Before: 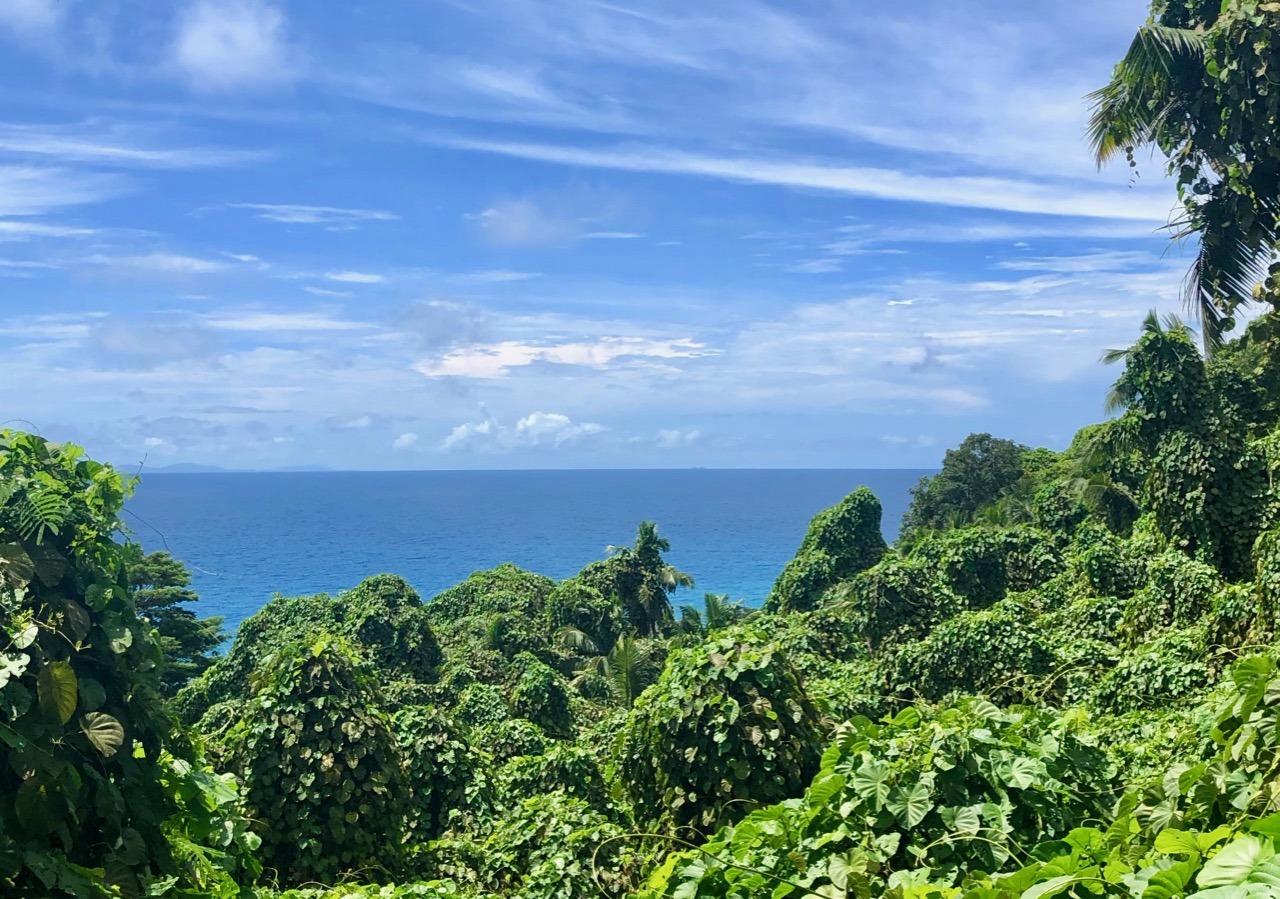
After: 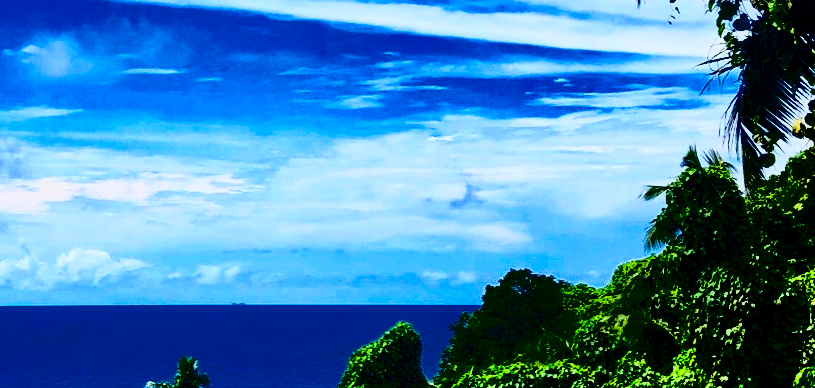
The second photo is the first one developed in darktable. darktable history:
filmic rgb: black relative exposure -4.4 EV, white relative exposure 5 EV, threshold 3 EV, hardness 2.23, latitude 40.06%, contrast 1.15, highlights saturation mix 10%, shadows ↔ highlights balance 1.04%, preserve chrominance RGB euclidean norm (legacy), color science v4 (2020), enable highlight reconstruction true
crop: left 36.005%, top 18.293%, right 0.31%, bottom 38.444%
contrast brightness saturation: contrast 0.77, brightness -1, saturation 1
tone curve: curves: ch0 [(0, 0) (0.003, 0.003) (0.011, 0.01) (0.025, 0.023) (0.044, 0.041) (0.069, 0.064) (0.1, 0.094) (0.136, 0.143) (0.177, 0.205) (0.224, 0.281) (0.277, 0.367) (0.335, 0.457) (0.399, 0.542) (0.468, 0.629) (0.543, 0.711) (0.623, 0.788) (0.709, 0.863) (0.801, 0.912) (0.898, 0.955) (1, 1)], color space Lab, independent channels, preserve colors none
